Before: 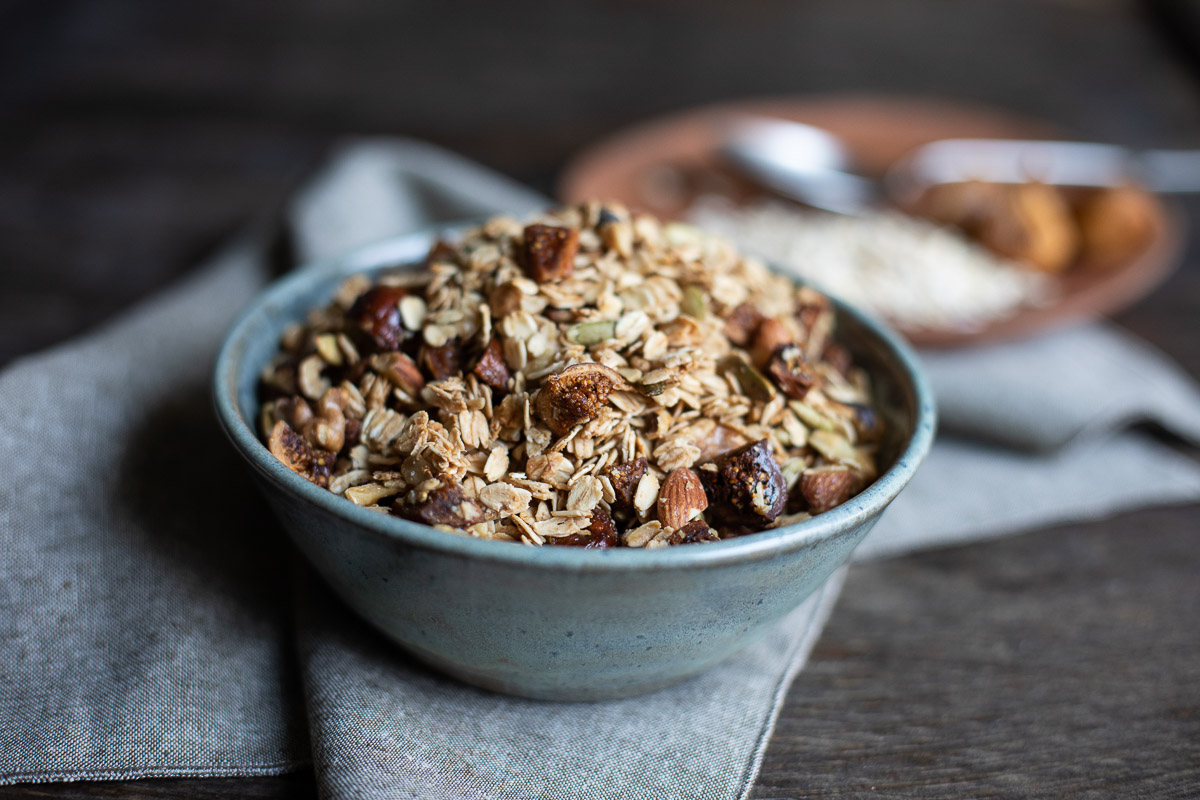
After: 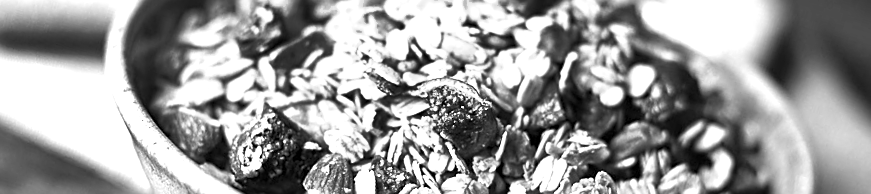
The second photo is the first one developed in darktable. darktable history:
crop and rotate: angle 16.12°, top 30.835%, bottom 35.653%
sharpen: on, module defaults
monochrome: a -11.7, b 1.62, size 0.5, highlights 0.38
shadows and highlights: shadows 12, white point adjustment 1.2, soften with gaussian
exposure: black level correction 0, exposure 1.388 EV, compensate exposure bias true, compensate highlight preservation false
white balance: red 1.029, blue 0.92
tone equalizer: on, module defaults
